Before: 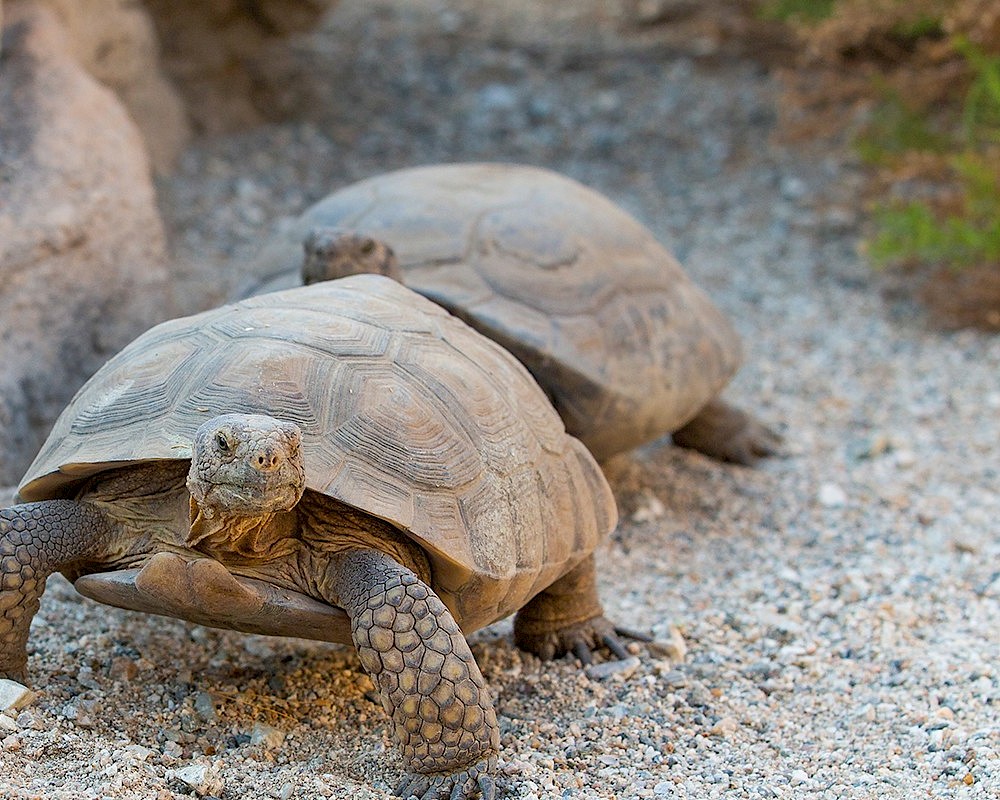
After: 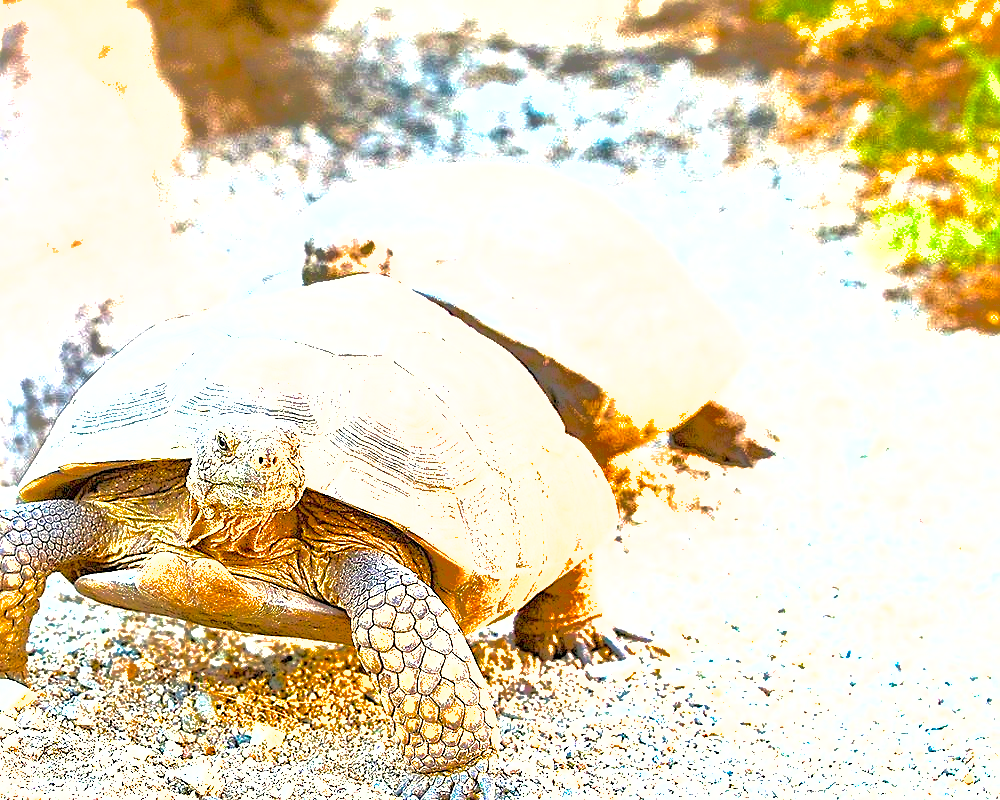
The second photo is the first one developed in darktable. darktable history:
color balance rgb: highlights gain › chroma 2.103%, highlights gain › hue 75.28°, linear chroma grading › global chroma 9.013%, perceptual saturation grading › global saturation 30.571%, perceptual brilliance grading › global brilliance 11.661%, global vibrance 20%
sharpen: on, module defaults
shadows and highlights: shadows 40.24, highlights -59.78
exposure: black level correction 0, exposure 2.343 EV, compensate exposure bias true, compensate highlight preservation false
local contrast: mode bilateral grid, contrast 20, coarseness 50, detail 119%, midtone range 0.2
tone equalizer: edges refinement/feathering 500, mask exposure compensation -1.57 EV, preserve details no
